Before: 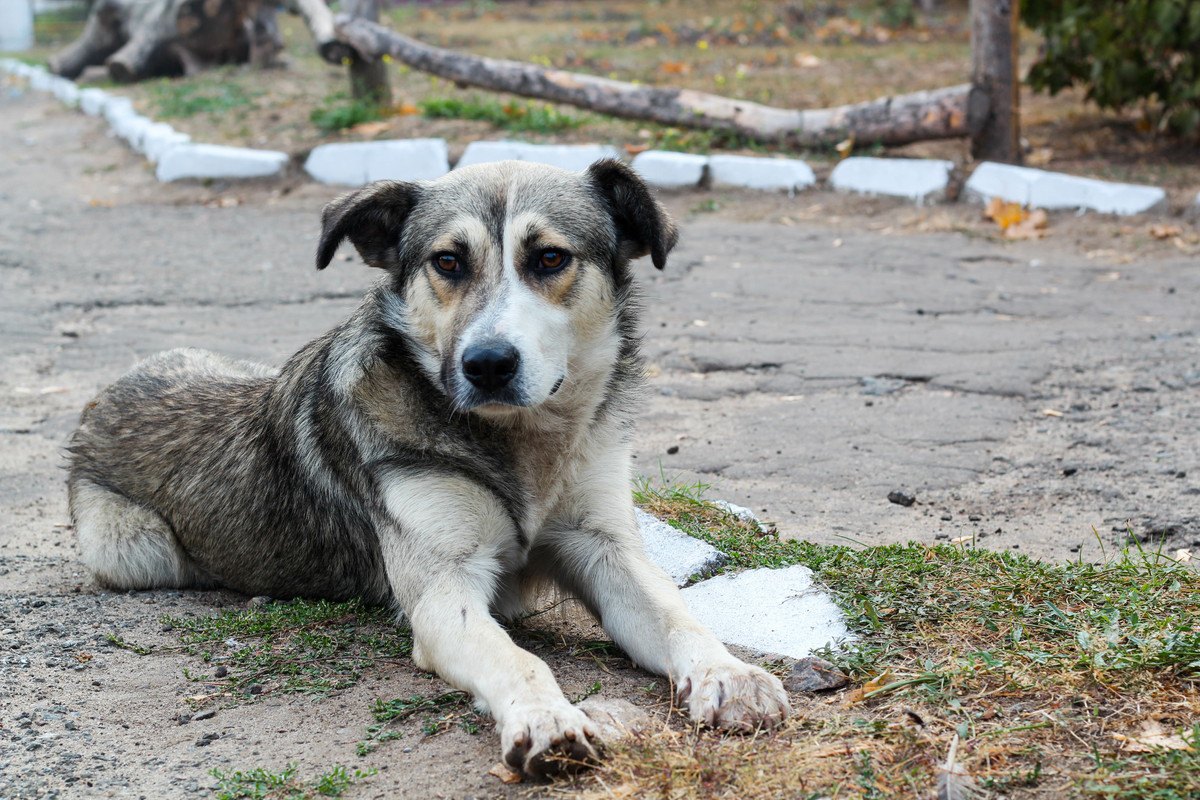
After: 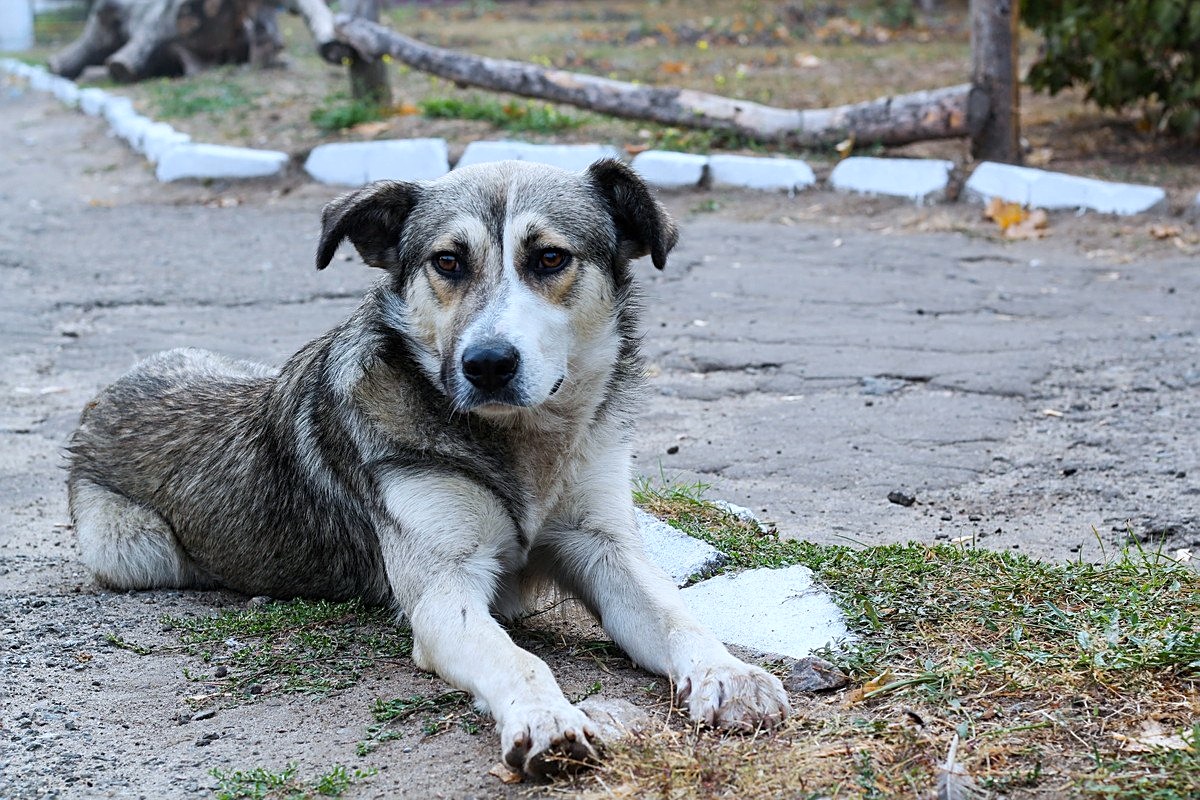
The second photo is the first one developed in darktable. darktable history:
white balance: red 0.954, blue 1.079
sharpen: on, module defaults
